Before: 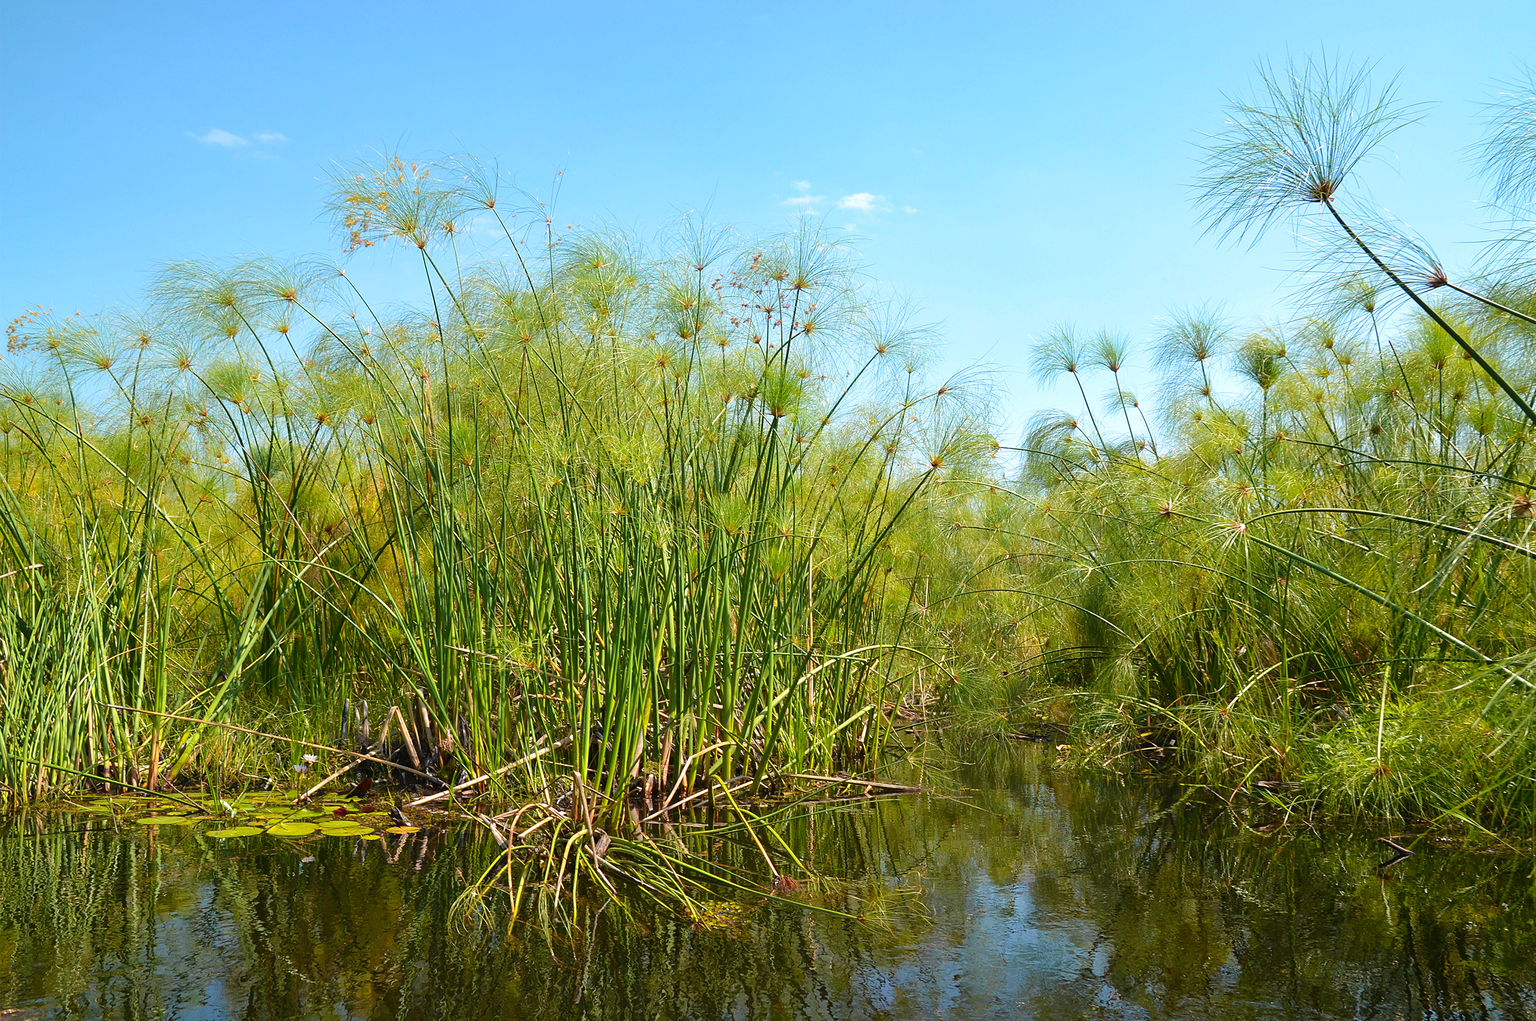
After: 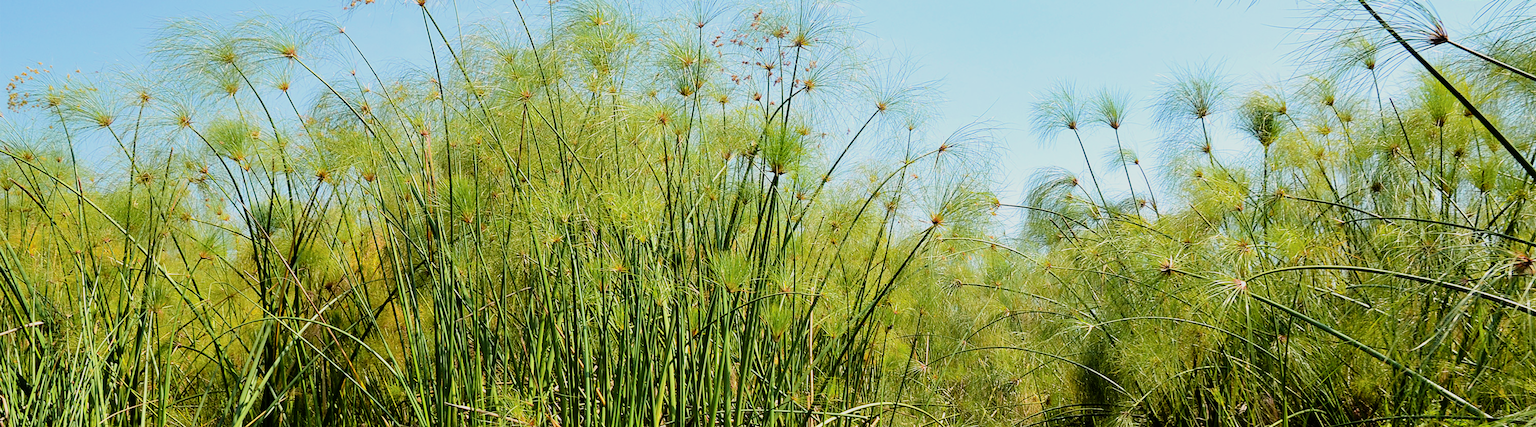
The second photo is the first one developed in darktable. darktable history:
crop and rotate: top 23.84%, bottom 34.294%
filmic rgb: black relative exposure -5 EV, hardness 2.88, contrast 1.3
